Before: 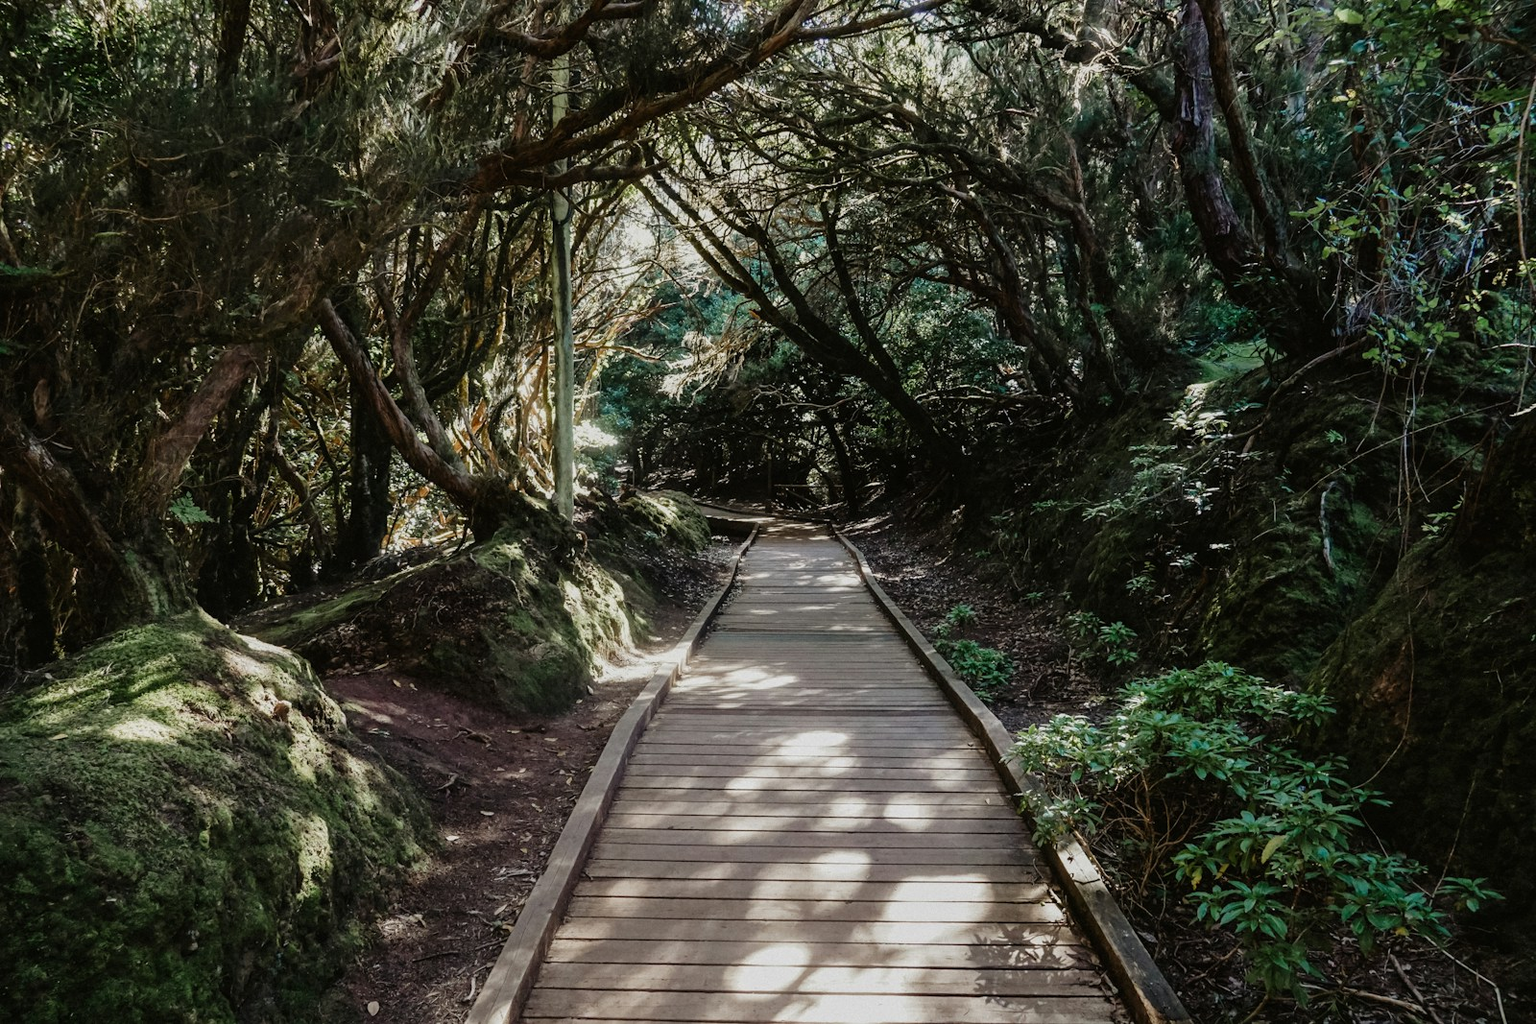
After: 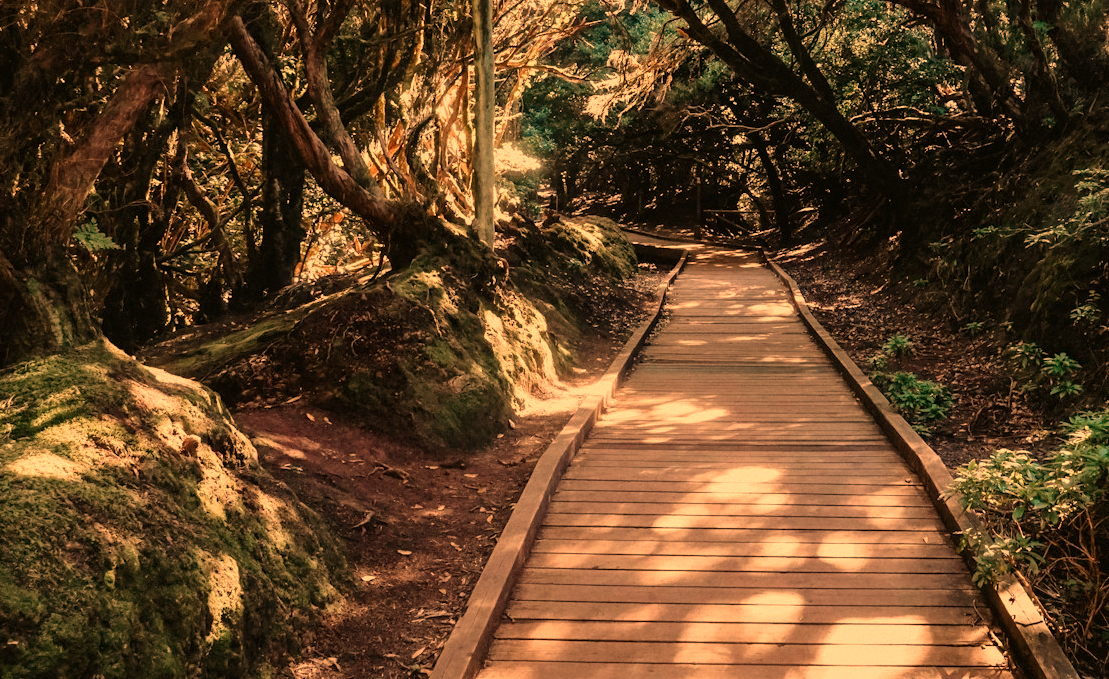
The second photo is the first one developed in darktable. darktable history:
crop: left 6.488%, top 27.668%, right 24.183%, bottom 8.656%
white balance: red 1.467, blue 0.684
